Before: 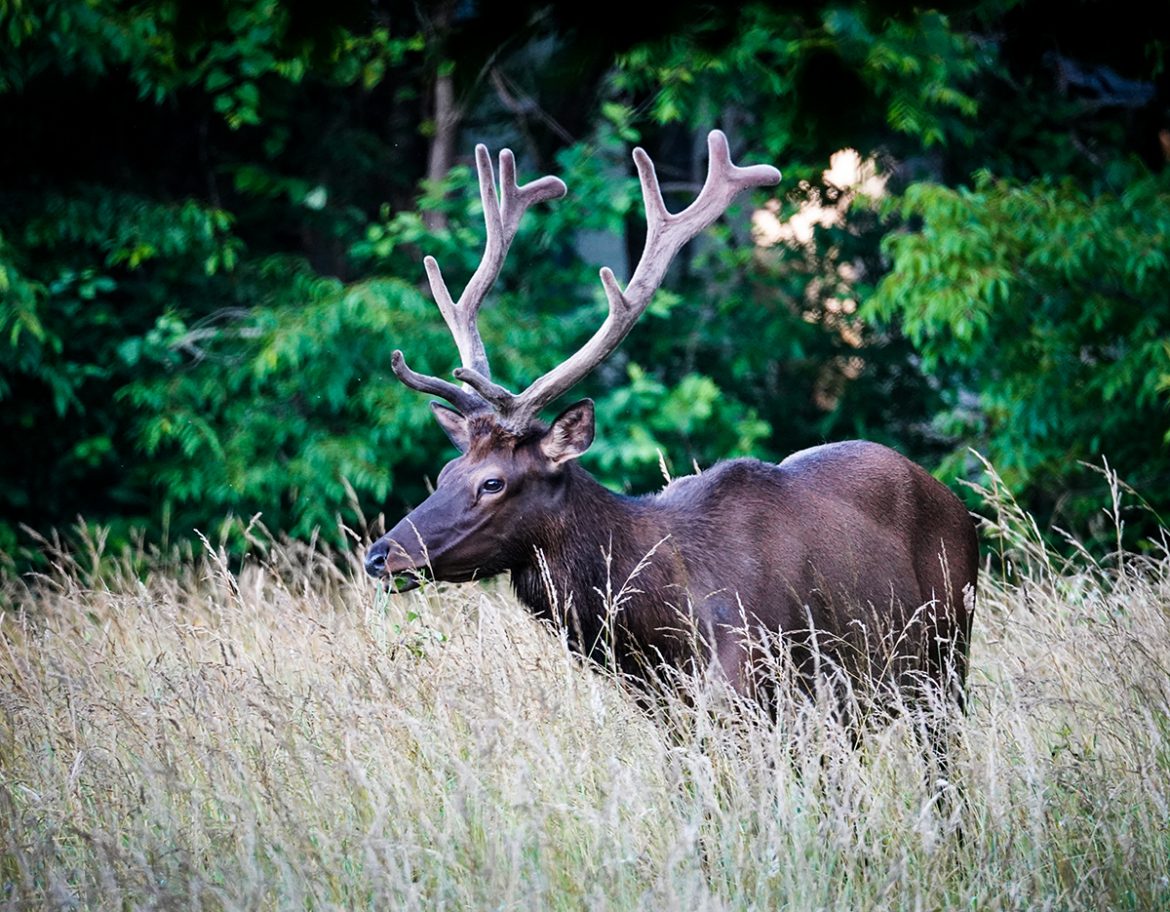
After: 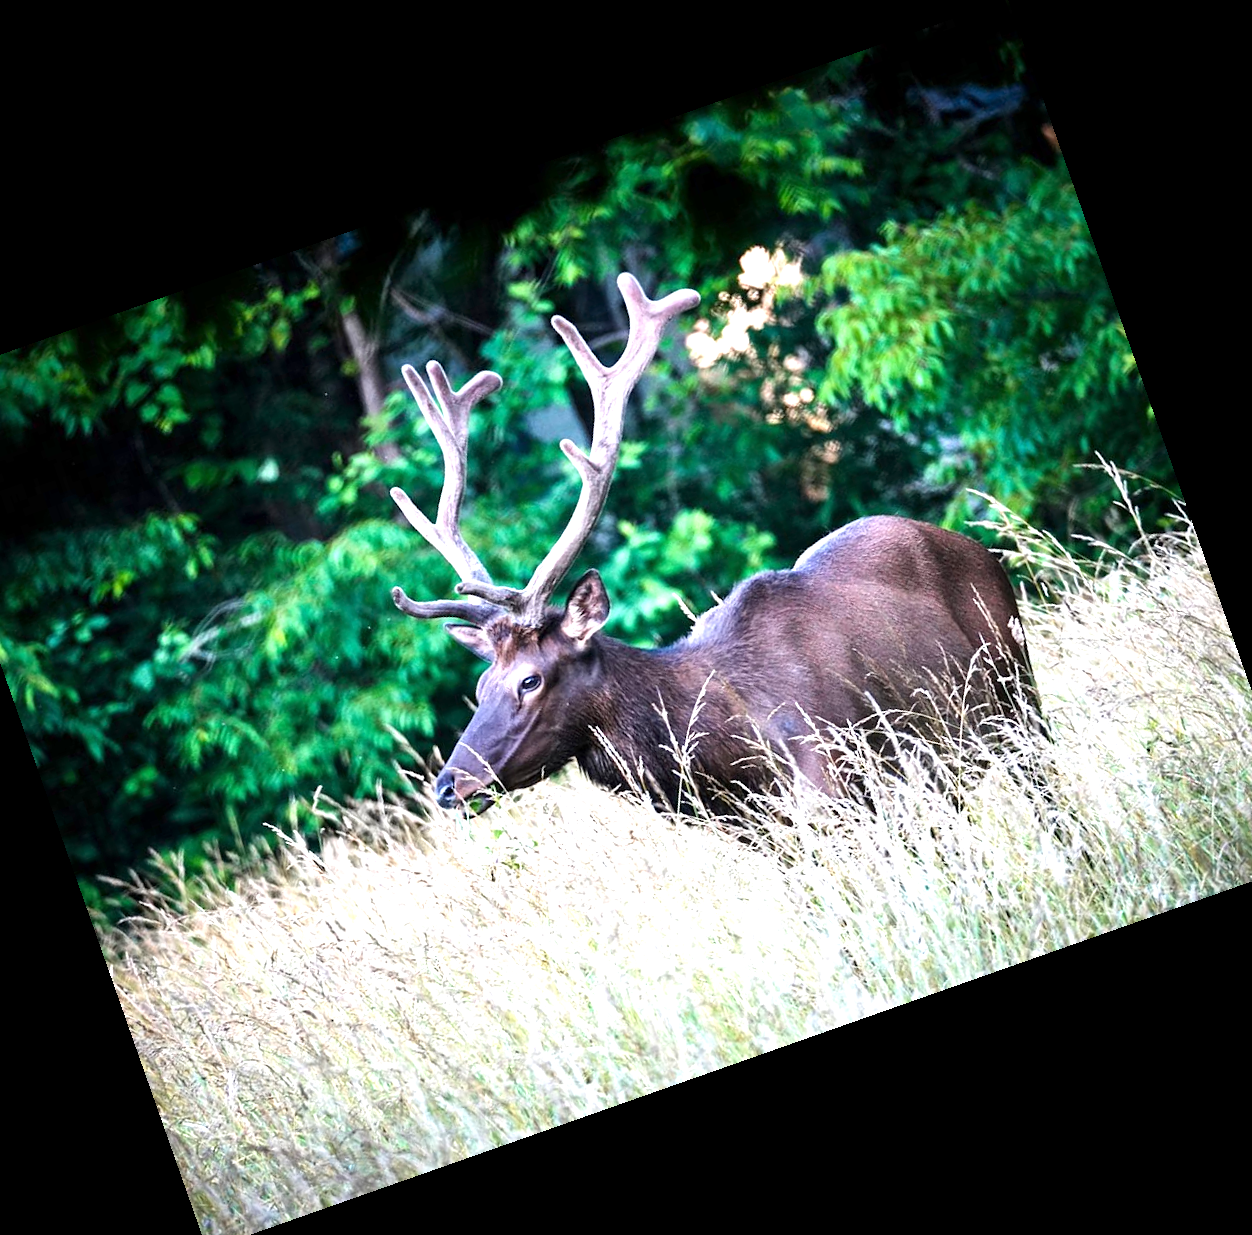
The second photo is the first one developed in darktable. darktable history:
crop and rotate: angle 19.43°, left 6.812%, right 4.125%, bottom 1.087%
exposure: exposure 1.061 EV, compensate highlight preservation false
